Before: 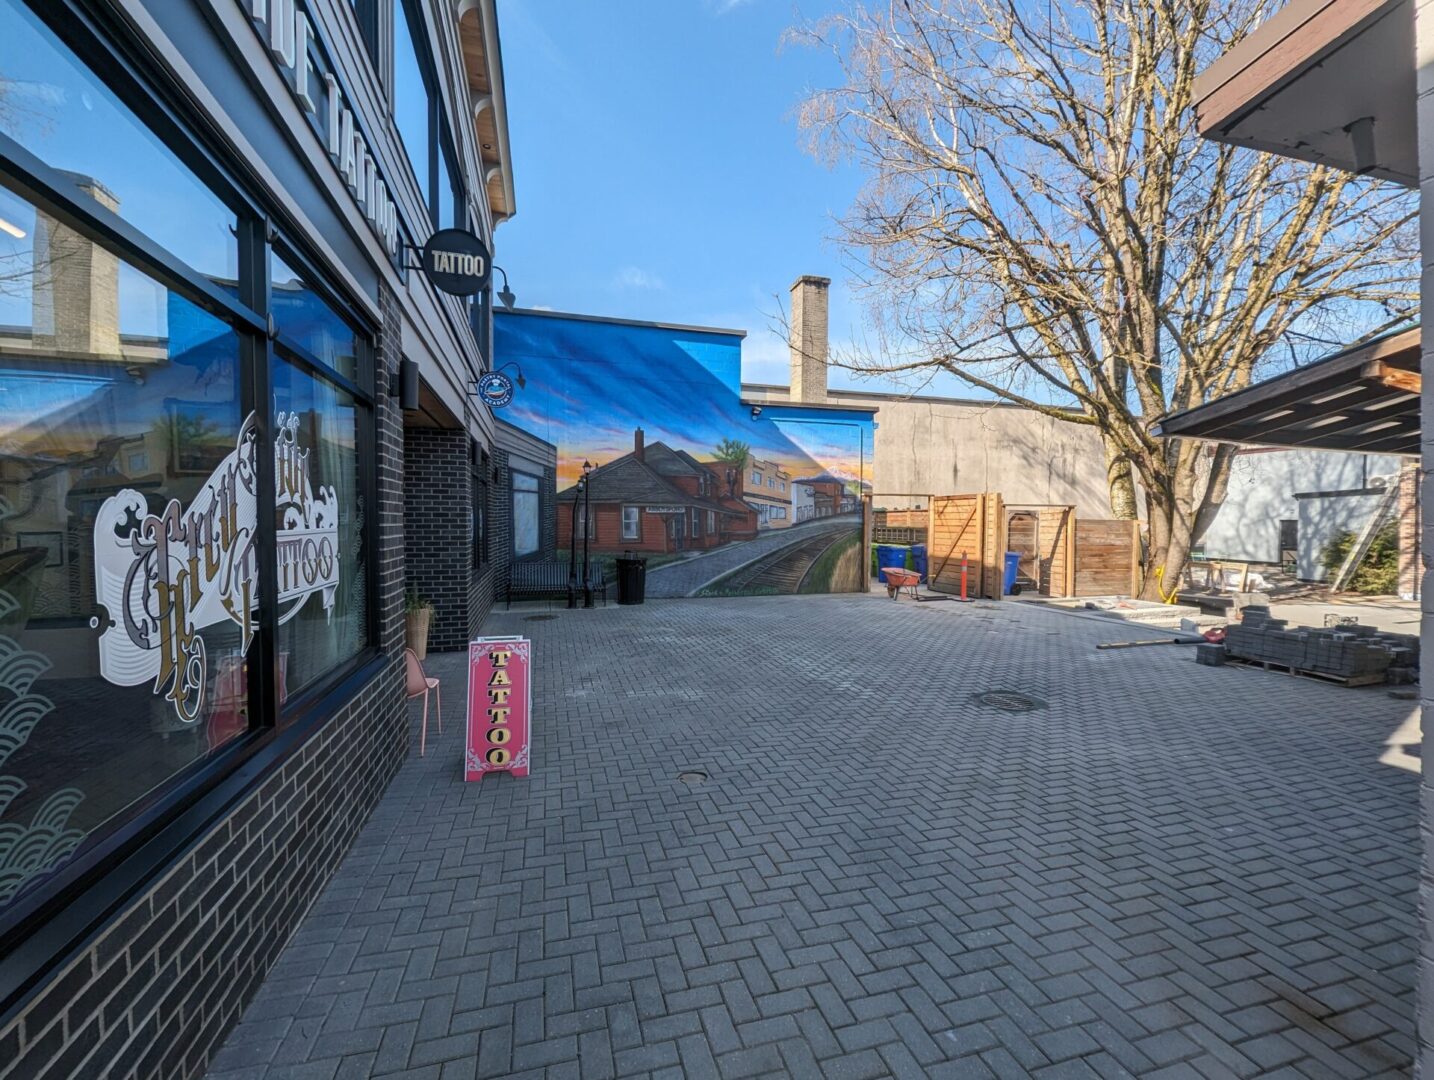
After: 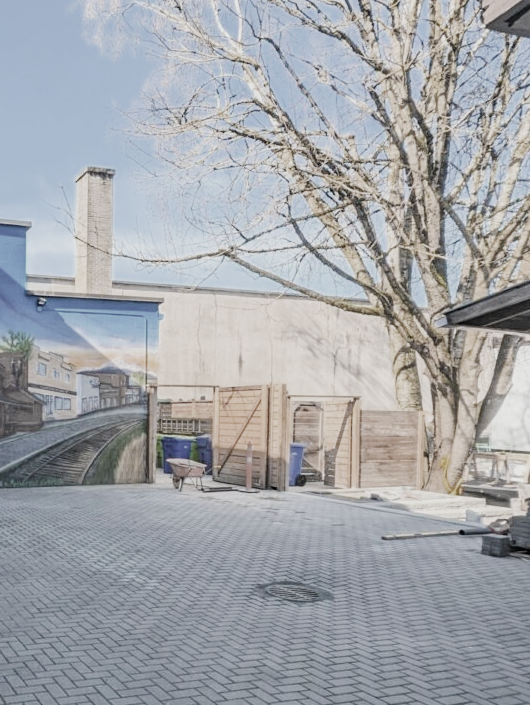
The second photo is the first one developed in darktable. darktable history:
color zones: curves: ch0 [(0, 0.487) (0.241, 0.395) (0.434, 0.373) (0.658, 0.412) (0.838, 0.487)]; ch1 [(0, 0) (0.053, 0.053) (0.211, 0.202) (0.579, 0.259) (0.781, 0.241)]
filmic rgb: black relative exposure -6.13 EV, white relative exposure 6.96 EV, hardness 2.27
crop and rotate: left 49.877%, top 10.11%, right 13.129%, bottom 24.57%
exposure: black level correction 0, exposure 1.097 EV, compensate highlight preservation false
shadows and highlights: shadows -0.34, highlights 39.68
